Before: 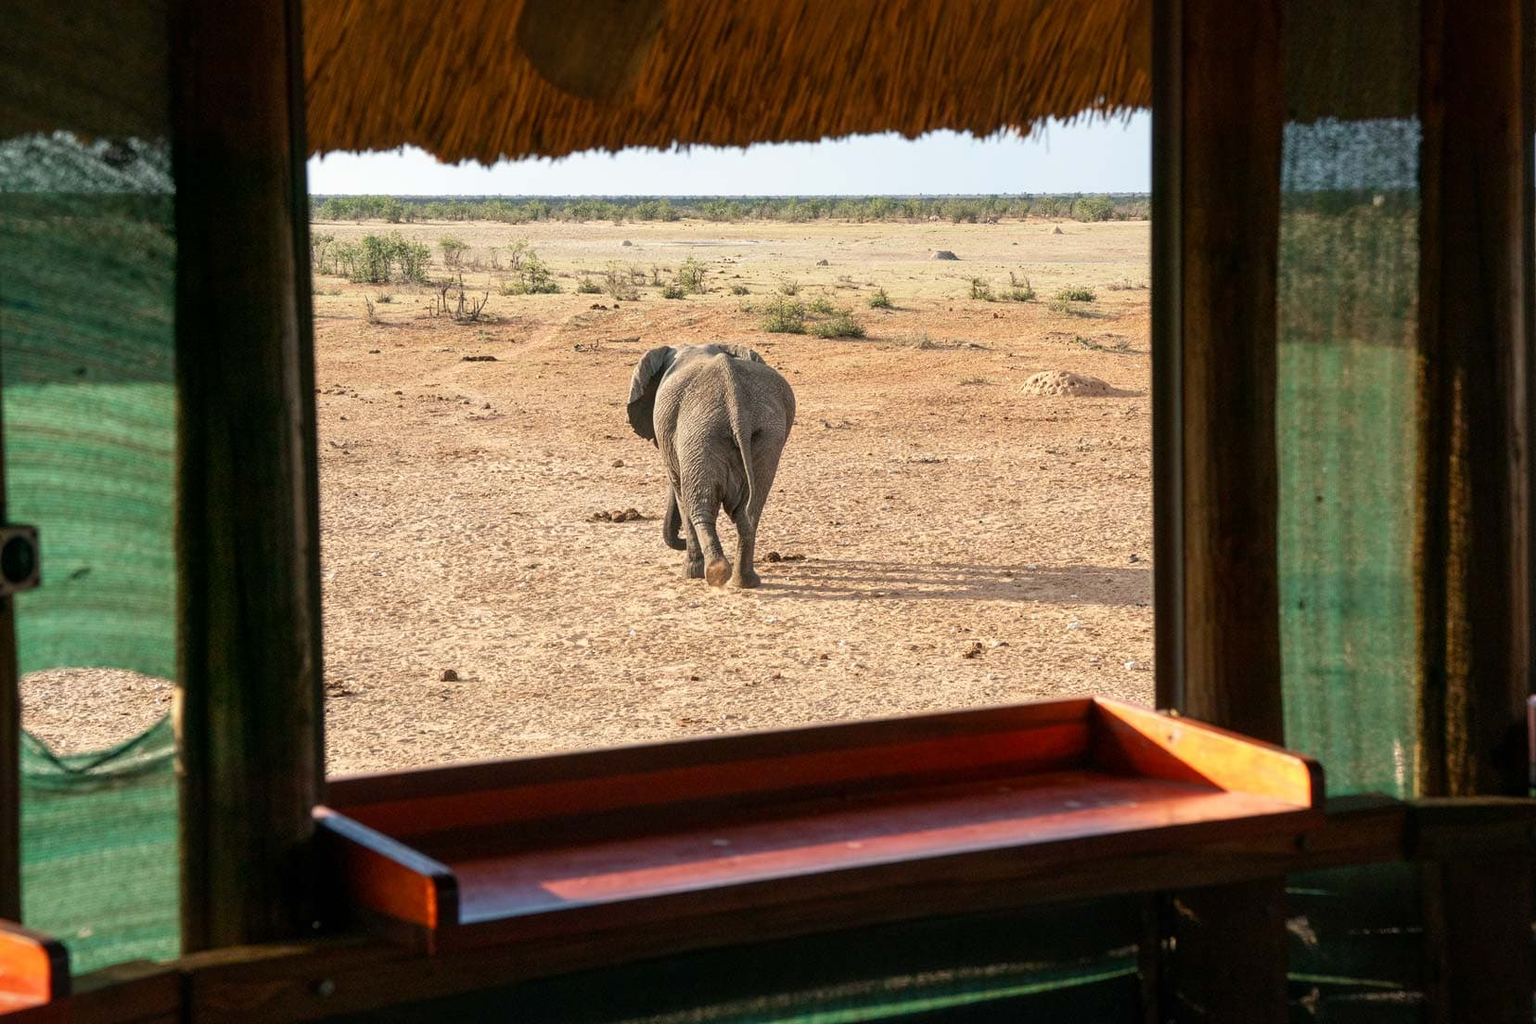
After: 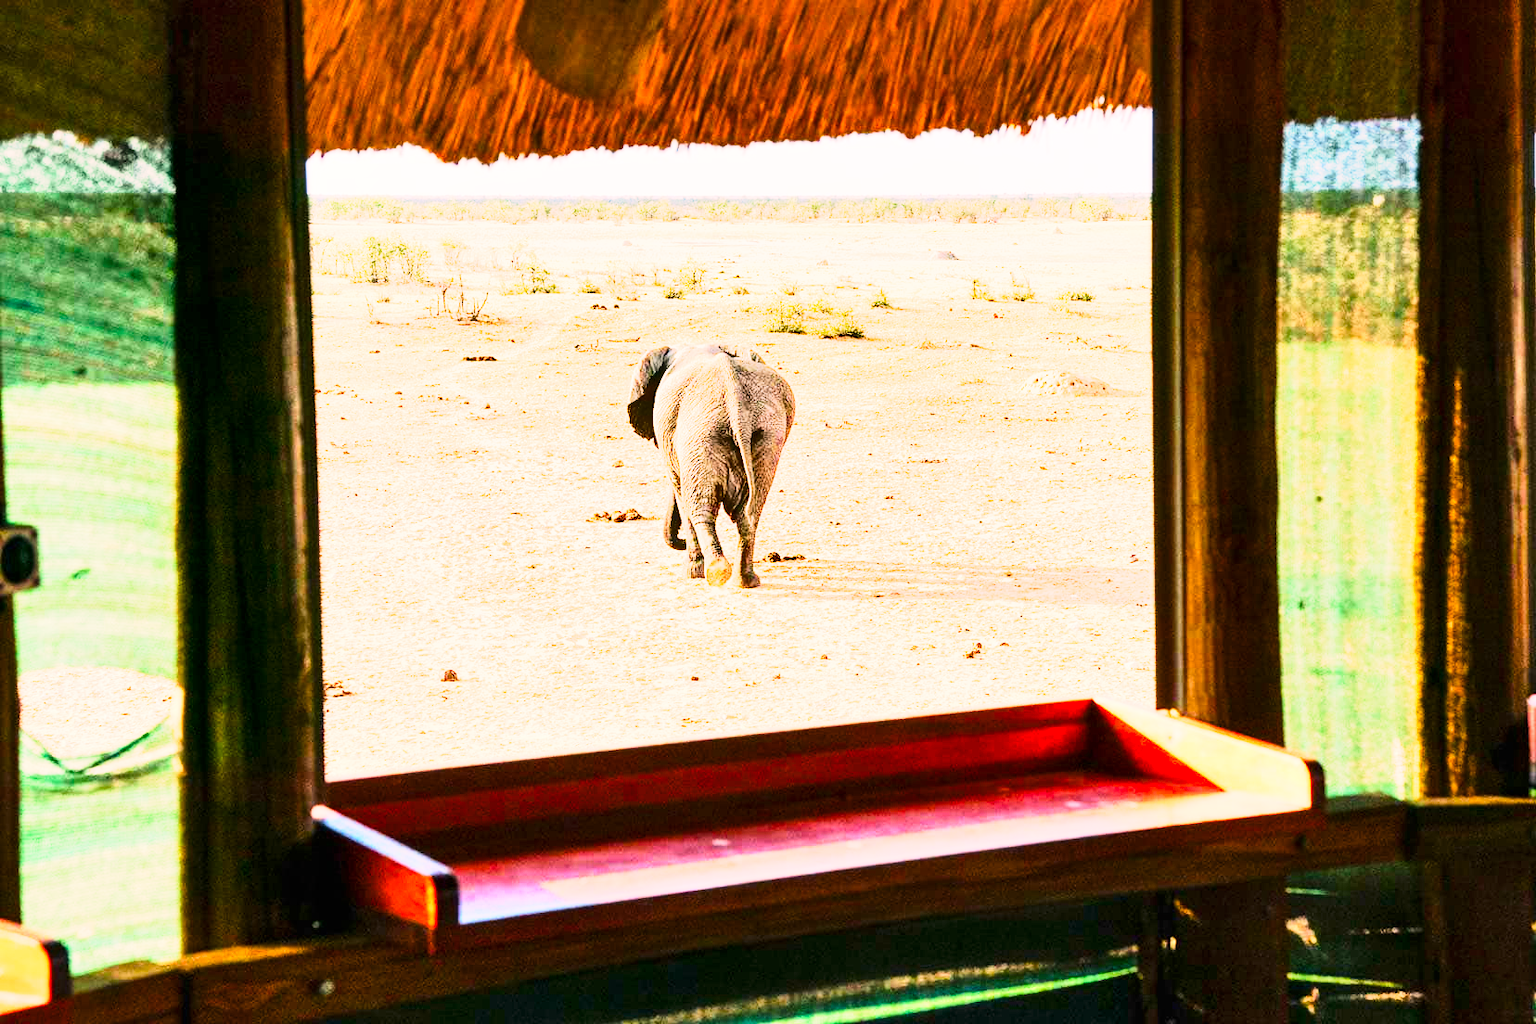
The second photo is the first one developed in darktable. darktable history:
exposure: black level correction 0, exposure 1.739 EV, compensate exposure bias true, compensate highlight preservation false
base curve: curves: ch0 [(0, 0) (0.005, 0.002) (0.193, 0.295) (0.399, 0.664) (0.75, 0.928) (1, 1)], preserve colors none
tone curve: curves: ch0 [(0, 0.001) (0.139, 0.096) (0.311, 0.278) (0.495, 0.531) (0.718, 0.816) (0.841, 0.909) (1, 0.967)]; ch1 [(0, 0) (0.272, 0.249) (0.388, 0.385) (0.469, 0.456) (0.495, 0.497) (0.538, 0.554) (0.578, 0.605) (0.707, 0.778) (1, 1)]; ch2 [(0, 0) (0.125, 0.089) (0.353, 0.329) (0.443, 0.408) (0.502, 0.499) (0.557, 0.542) (0.608, 0.635) (1, 1)], color space Lab, linked channels, preserve colors none
color balance rgb: highlights gain › chroma 0.18%, highlights gain › hue 330.58°, linear chroma grading › global chroma 15.133%, perceptual saturation grading › global saturation 13.841%, perceptual saturation grading › highlights -25.289%, perceptual saturation grading › shadows 25.903%, global vibrance 20%
shadows and highlights: low approximation 0.01, soften with gaussian
color correction: highlights a* 7.46, highlights b* 3.89
